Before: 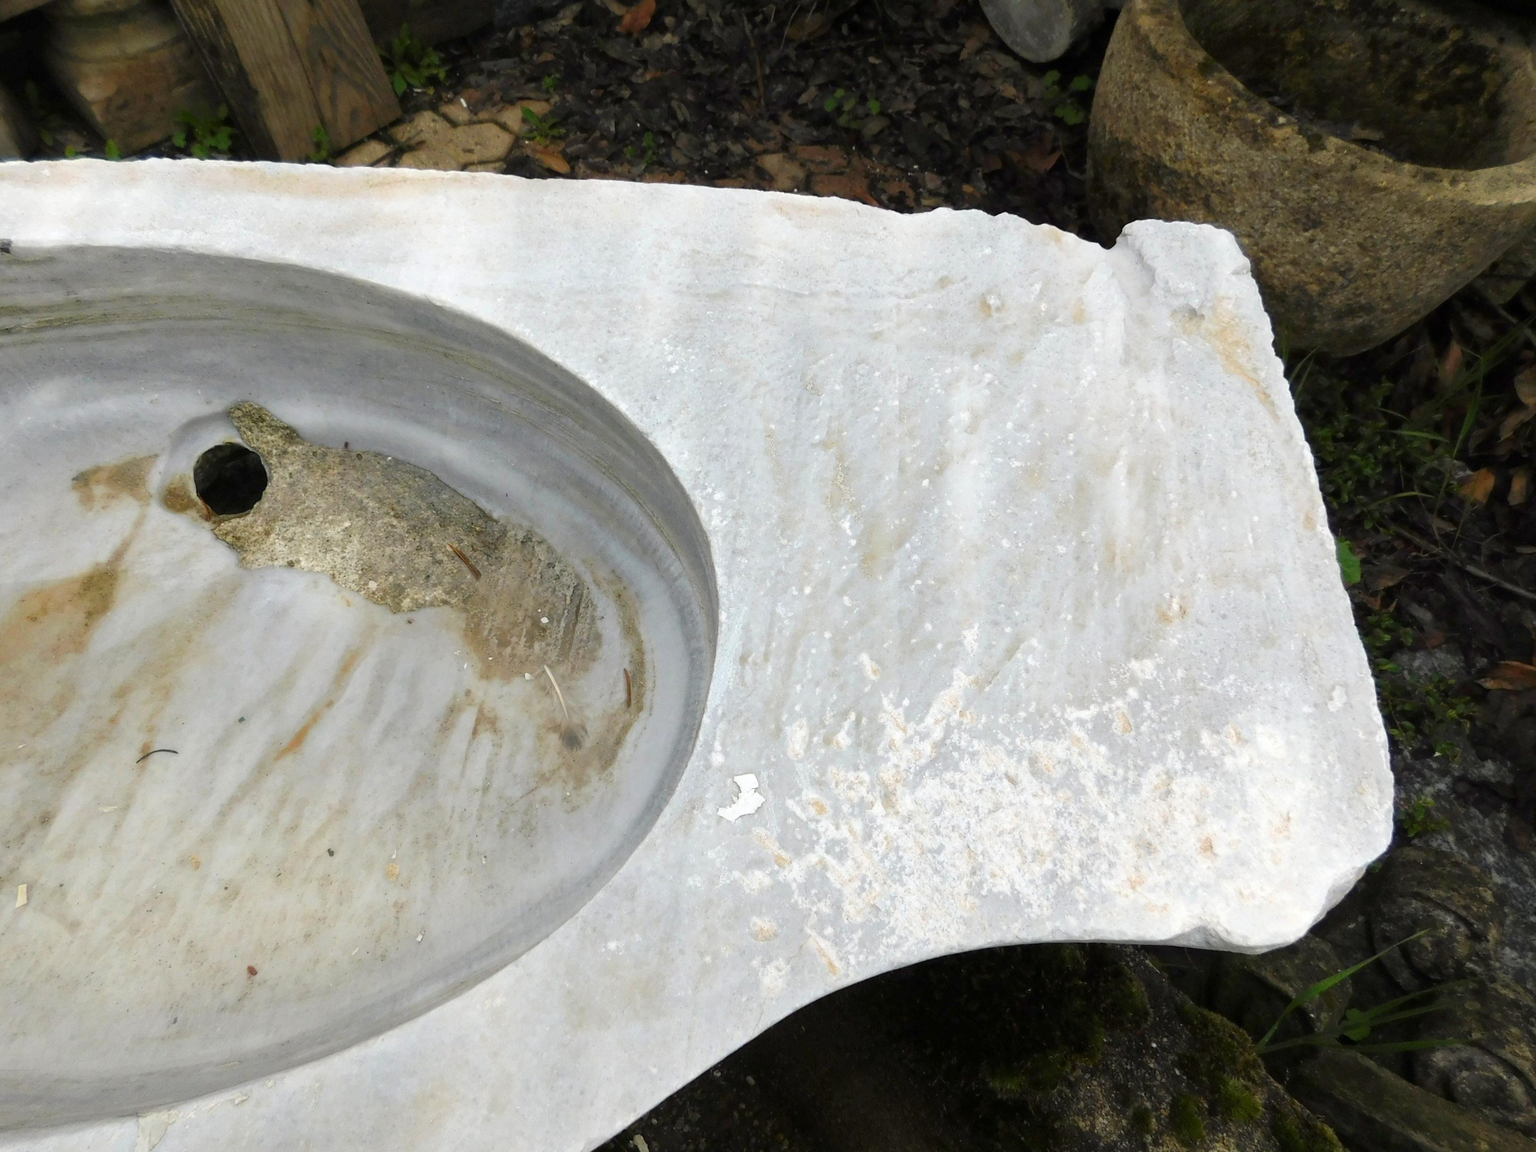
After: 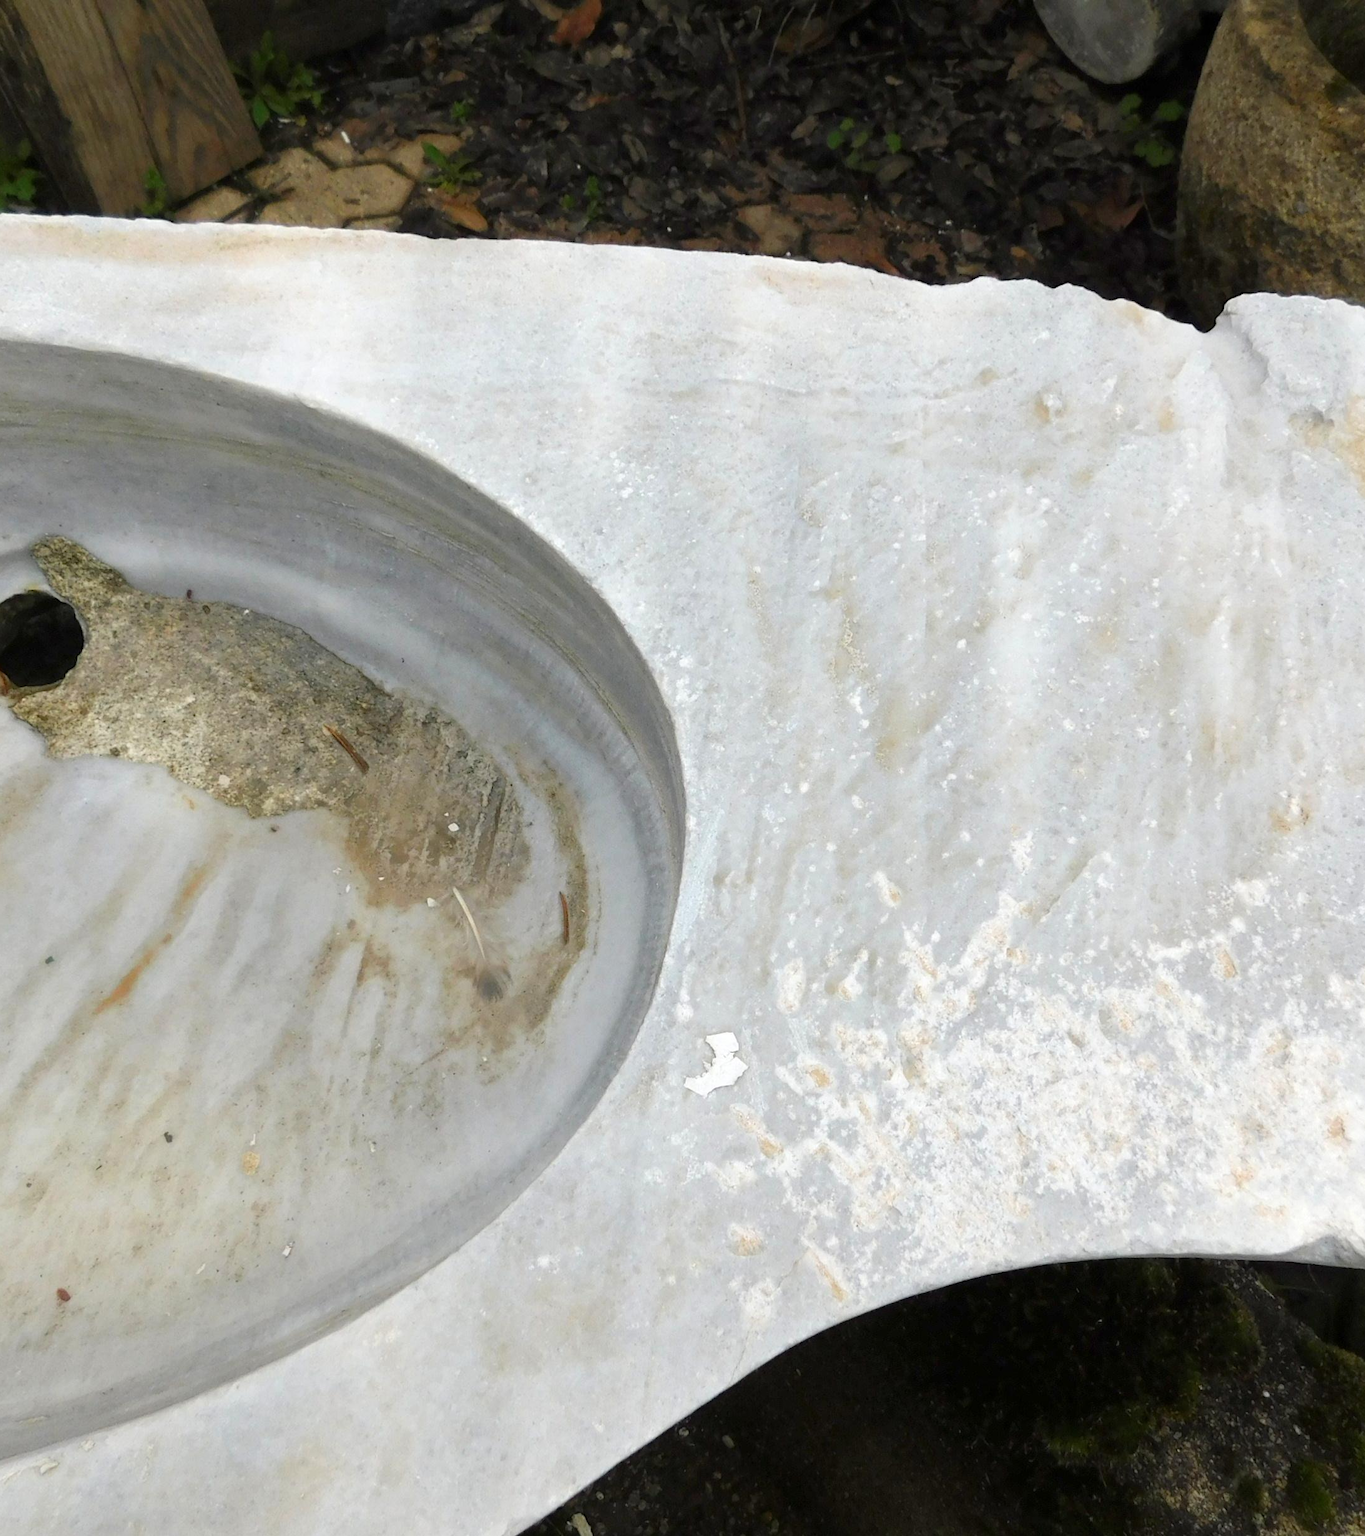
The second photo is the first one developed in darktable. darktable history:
crop and rotate: left 13.345%, right 20.006%
